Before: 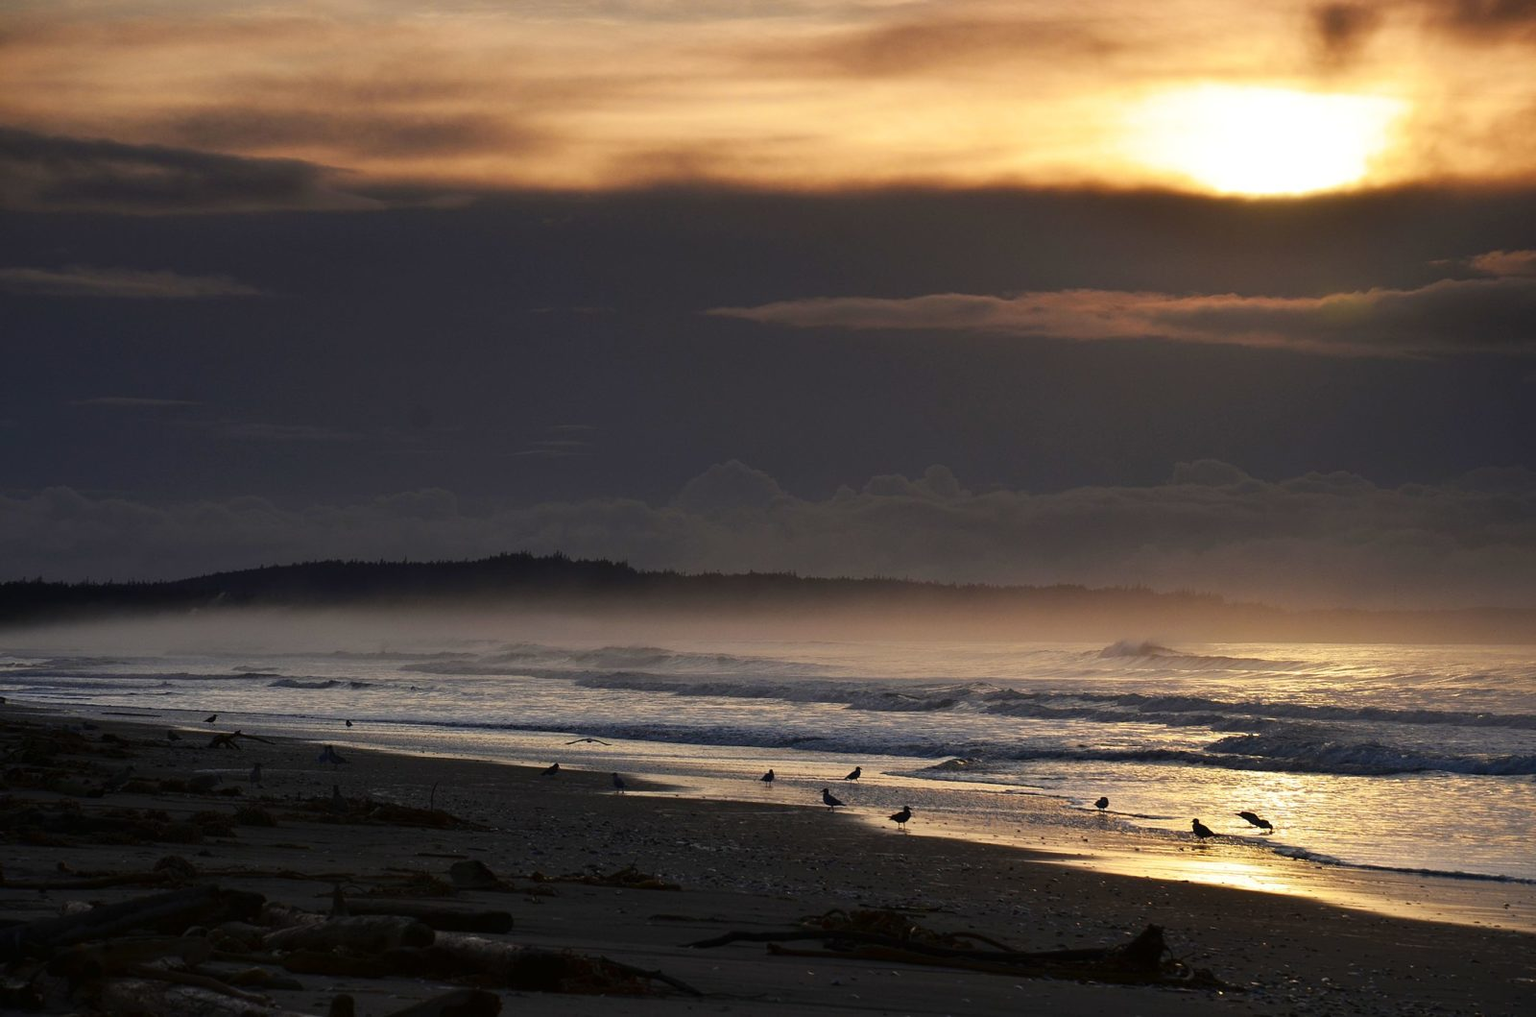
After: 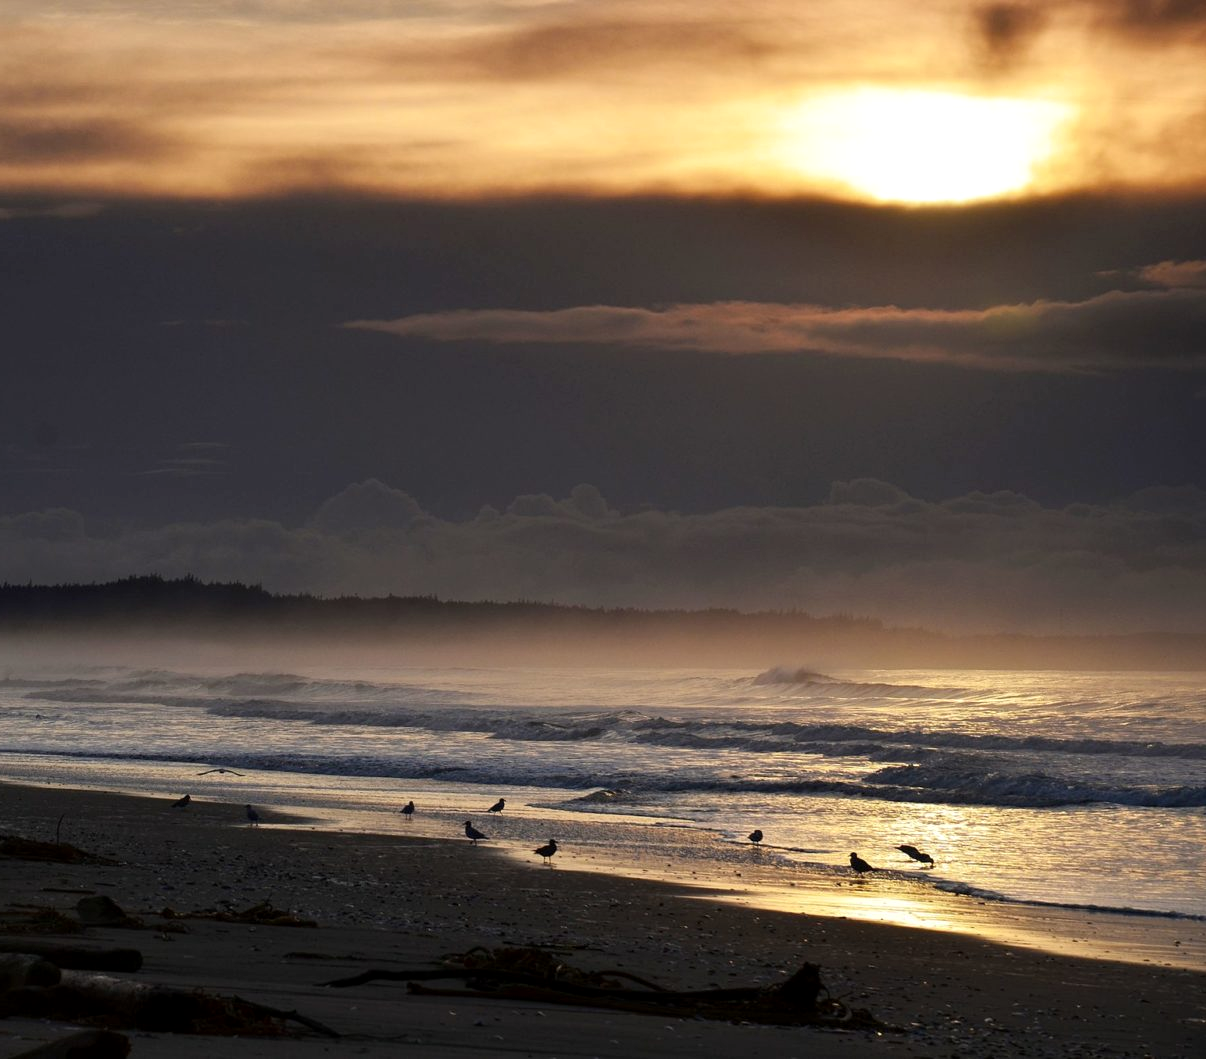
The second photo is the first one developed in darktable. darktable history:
color balance rgb: global vibrance 6.81%, saturation formula JzAzBz (2021)
crop and rotate: left 24.6%
local contrast: highlights 100%, shadows 100%, detail 120%, midtone range 0.2
